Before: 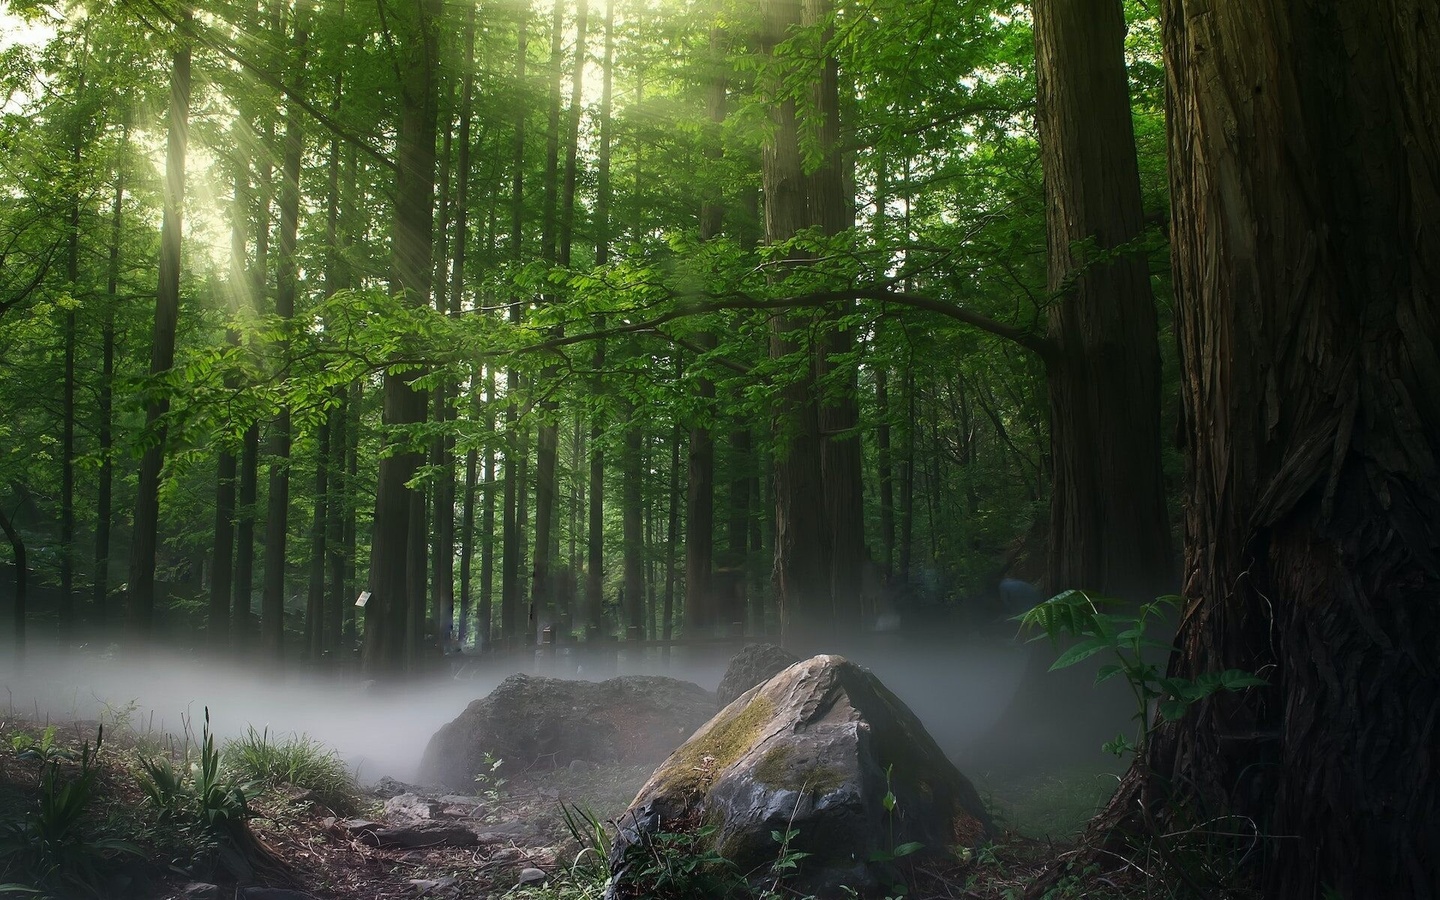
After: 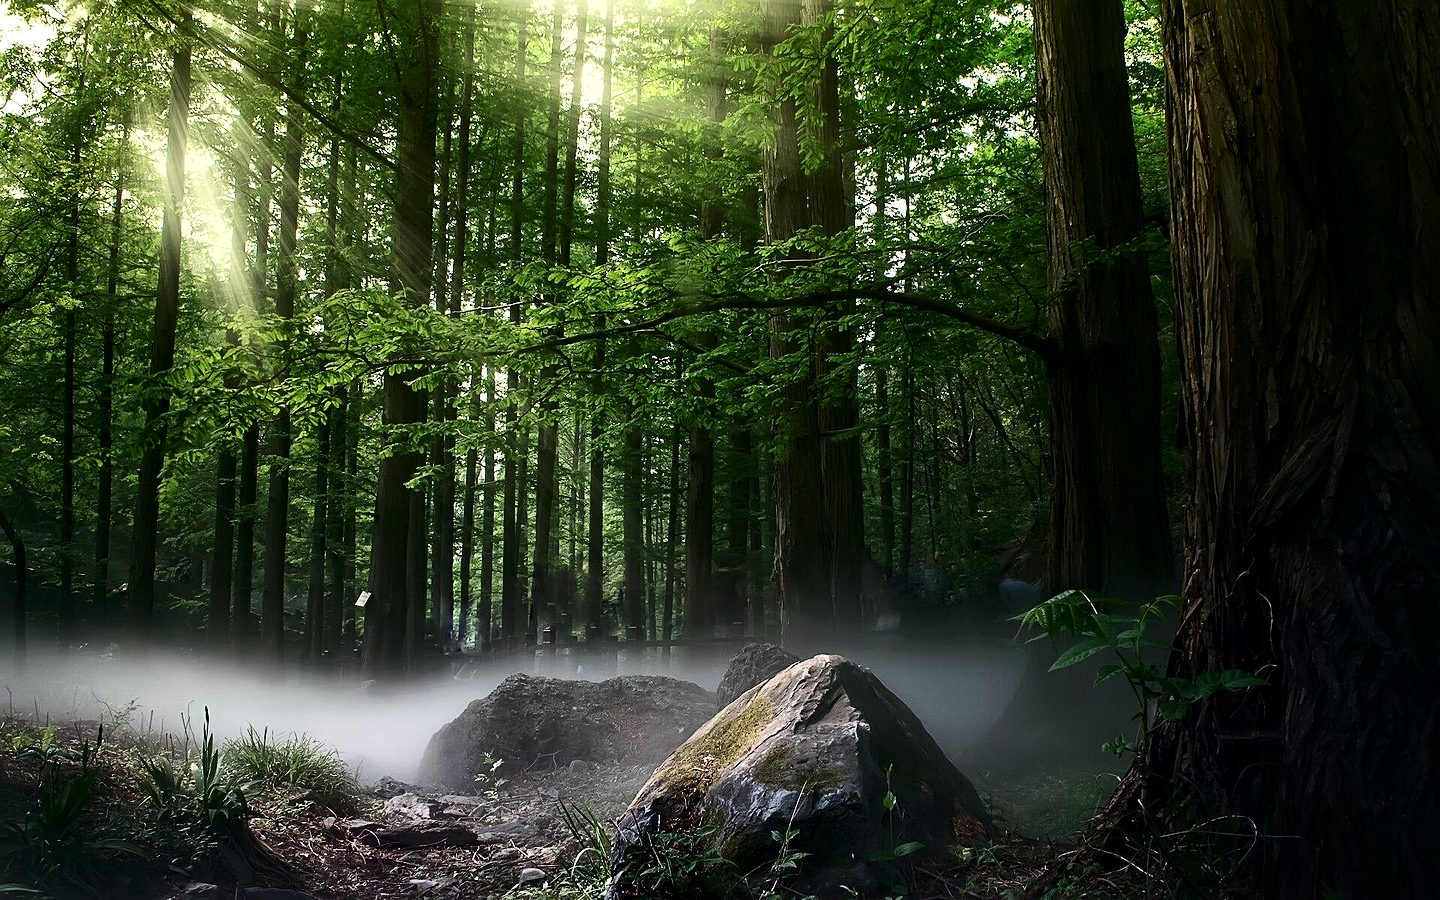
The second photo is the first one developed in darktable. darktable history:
sharpen: on, module defaults
contrast brightness saturation: contrast 0.28
local contrast: mode bilateral grid, contrast 20, coarseness 50, detail 159%, midtone range 0.2
